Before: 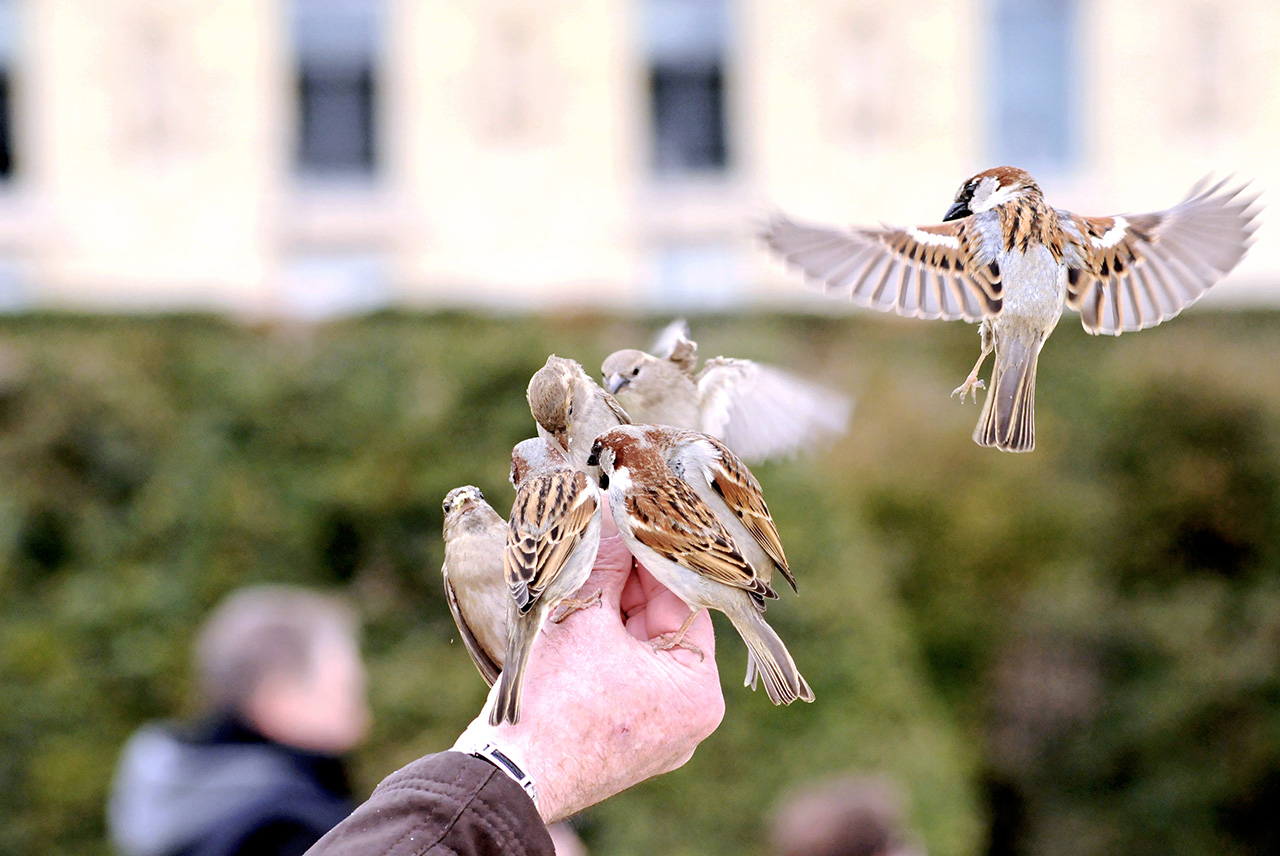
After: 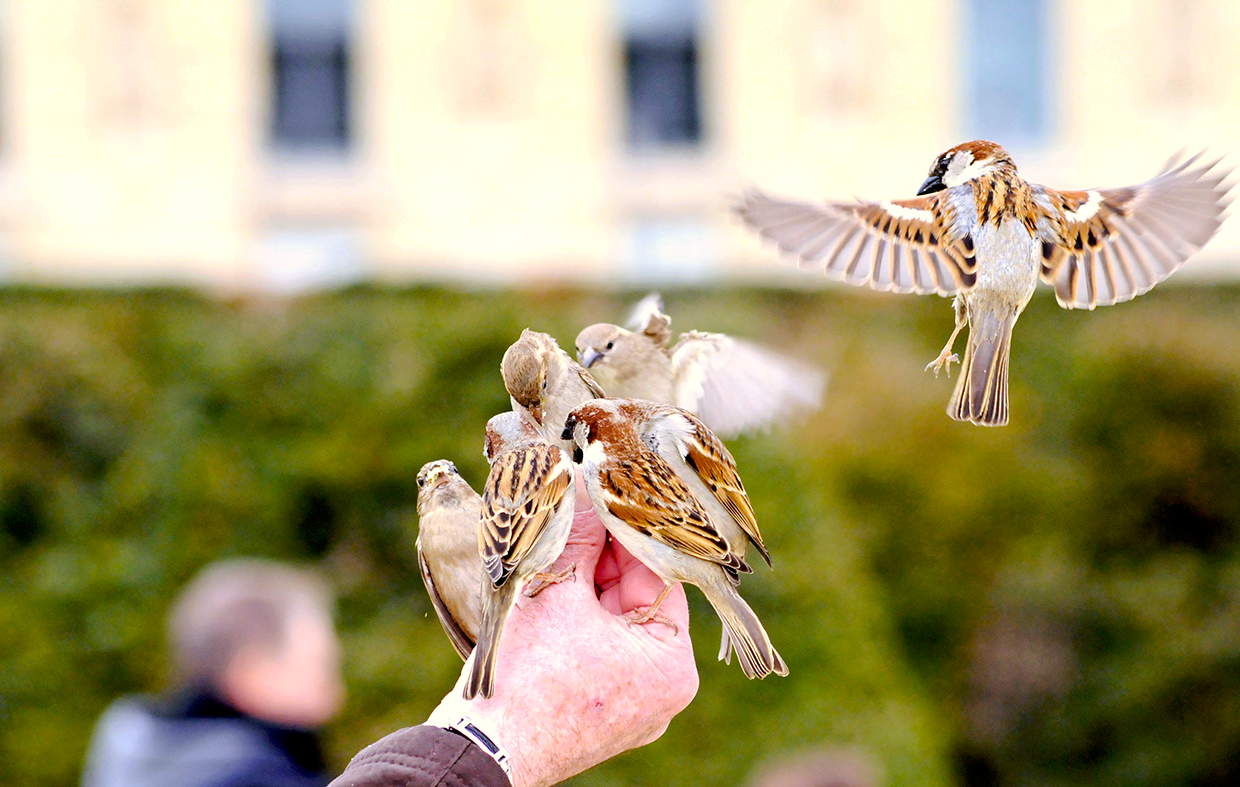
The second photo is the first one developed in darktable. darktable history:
color balance rgb: highlights gain › luminance 6.219%, highlights gain › chroma 2.559%, highlights gain › hue 91.9°, linear chroma grading › global chroma 0.339%, perceptual saturation grading › global saturation 35.896%, perceptual saturation grading › shadows 35.322%
crop: left 2.033%, top 3.134%, right 1.045%, bottom 4.898%
